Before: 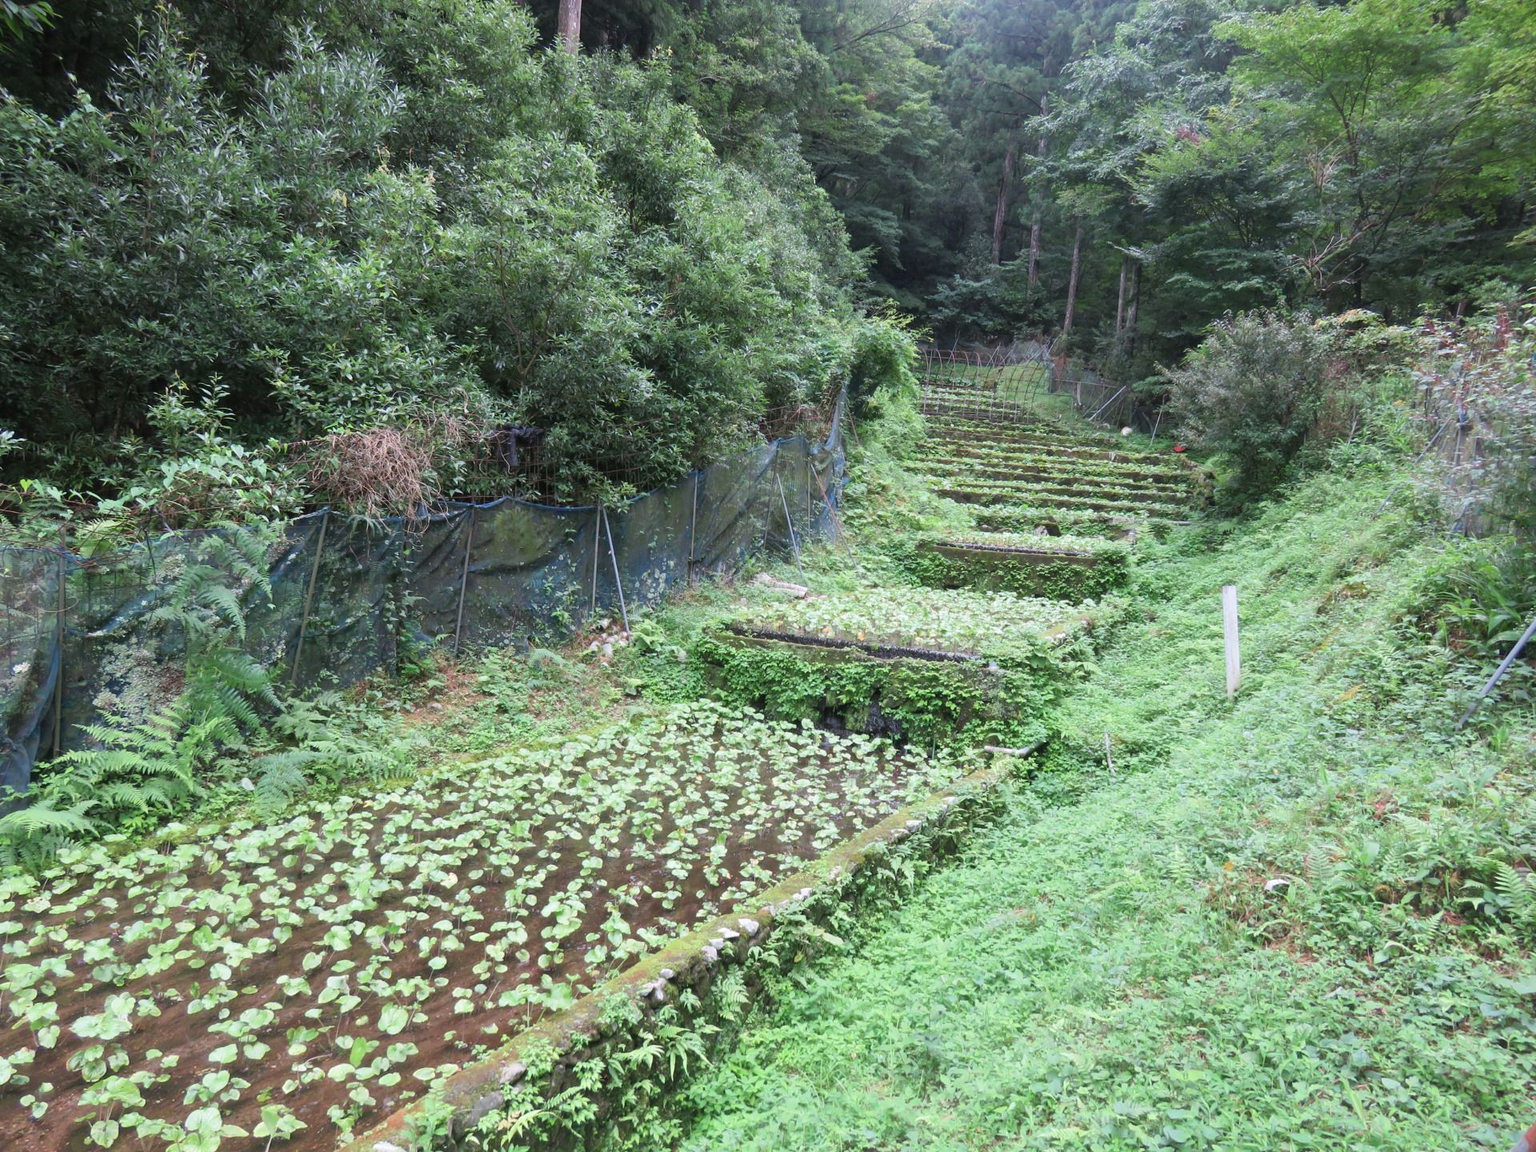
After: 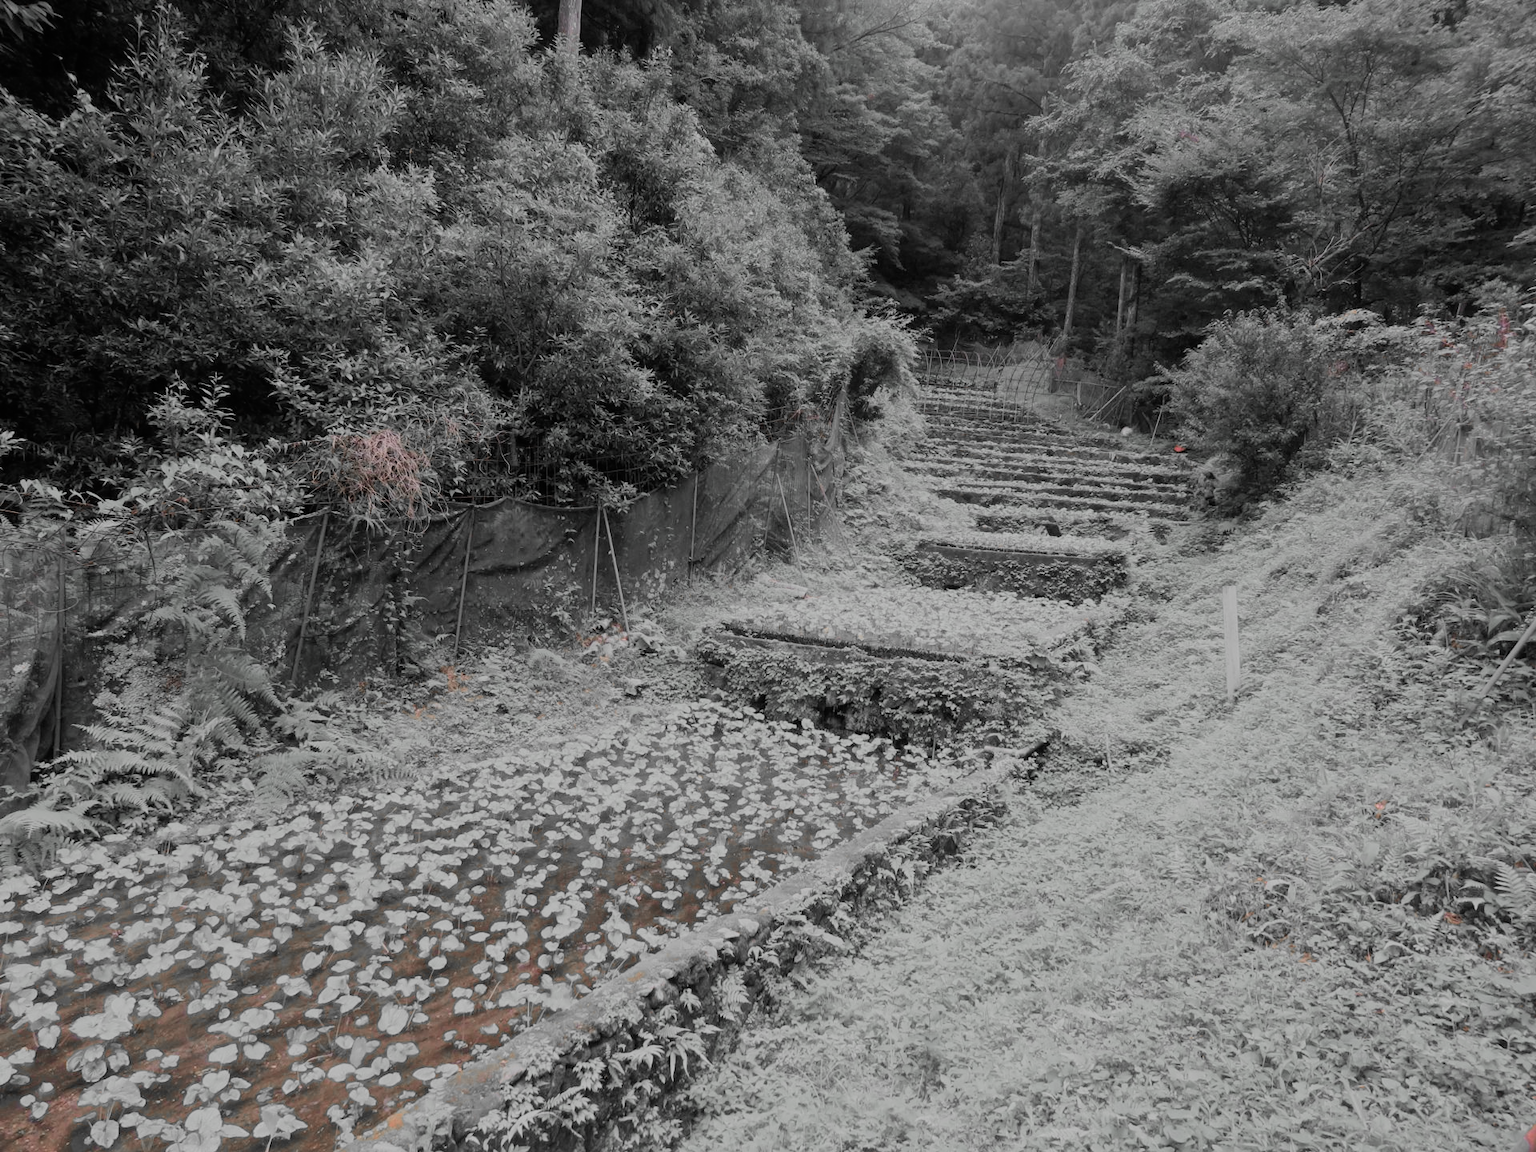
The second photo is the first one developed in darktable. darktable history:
contrast equalizer: octaves 7, y [[0.6 ×6], [0.55 ×6], [0 ×6], [0 ×6], [0 ×6]], mix -0.2
color zones: curves: ch0 [(0, 0.65) (0.096, 0.644) (0.221, 0.539) (0.429, 0.5) (0.571, 0.5) (0.714, 0.5) (0.857, 0.5) (1, 0.65)]; ch1 [(0, 0.5) (0.143, 0.5) (0.257, -0.002) (0.429, 0.04) (0.571, -0.001) (0.714, -0.015) (0.857, 0.024) (1, 0.5)]
filmic rgb: black relative exposure -7.15 EV, white relative exposure 5.36 EV, hardness 3.02, color science v6 (2022)
exposure: exposure -0.462 EV, compensate highlight preservation false
